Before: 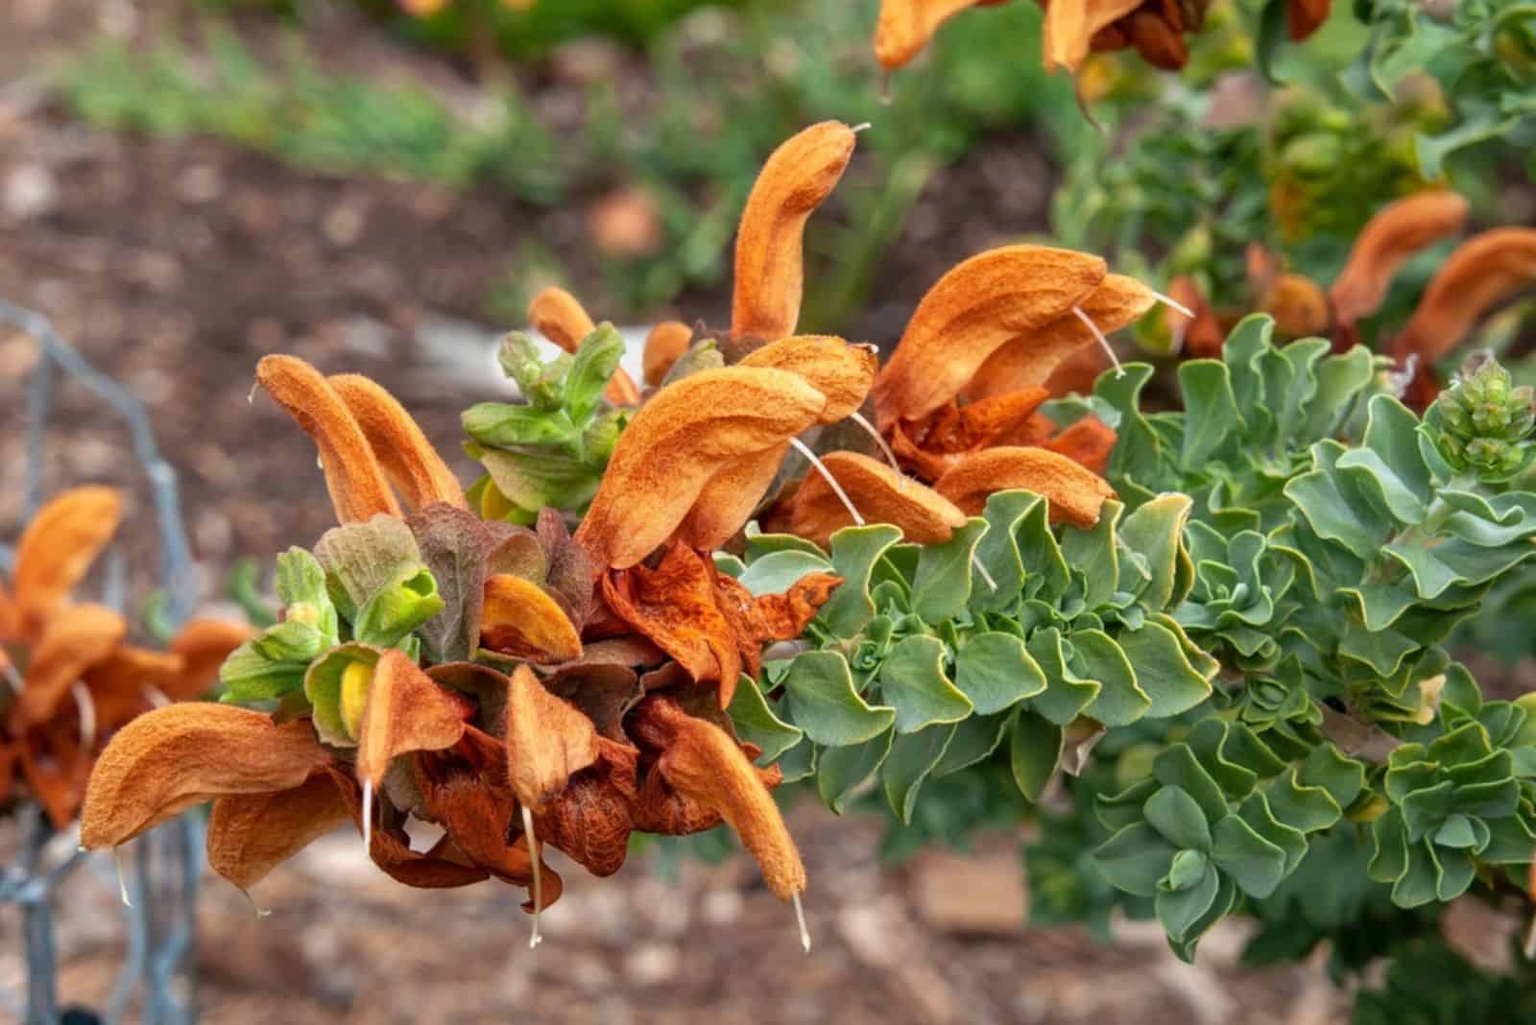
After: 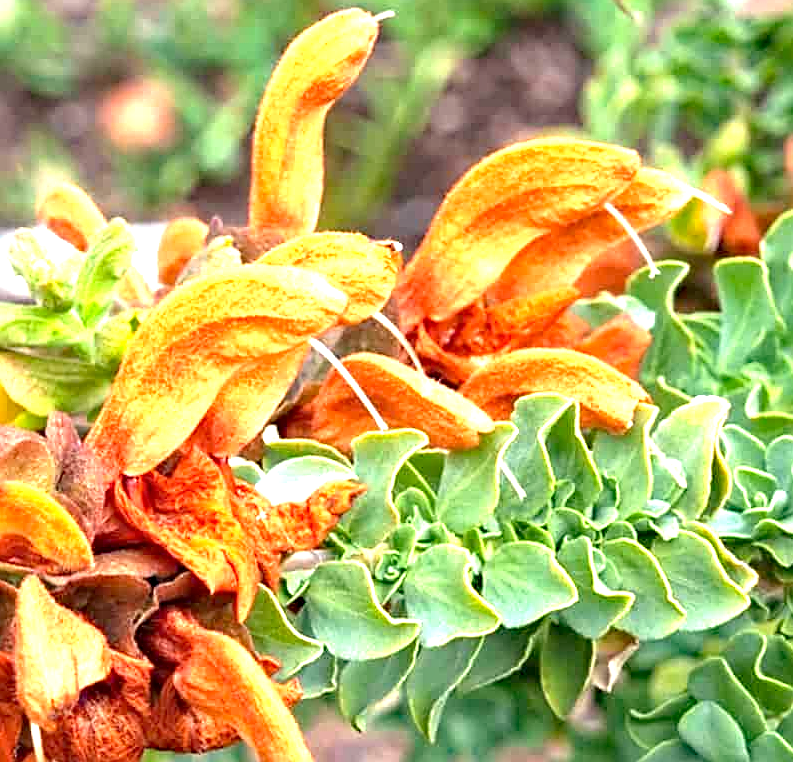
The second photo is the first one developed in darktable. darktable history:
sharpen: on, module defaults
haze removal: compatibility mode true, adaptive false
exposure: black level correction 0.001, exposure 1.735 EV, compensate highlight preservation false
crop: left 32.075%, top 10.976%, right 18.355%, bottom 17.596%
